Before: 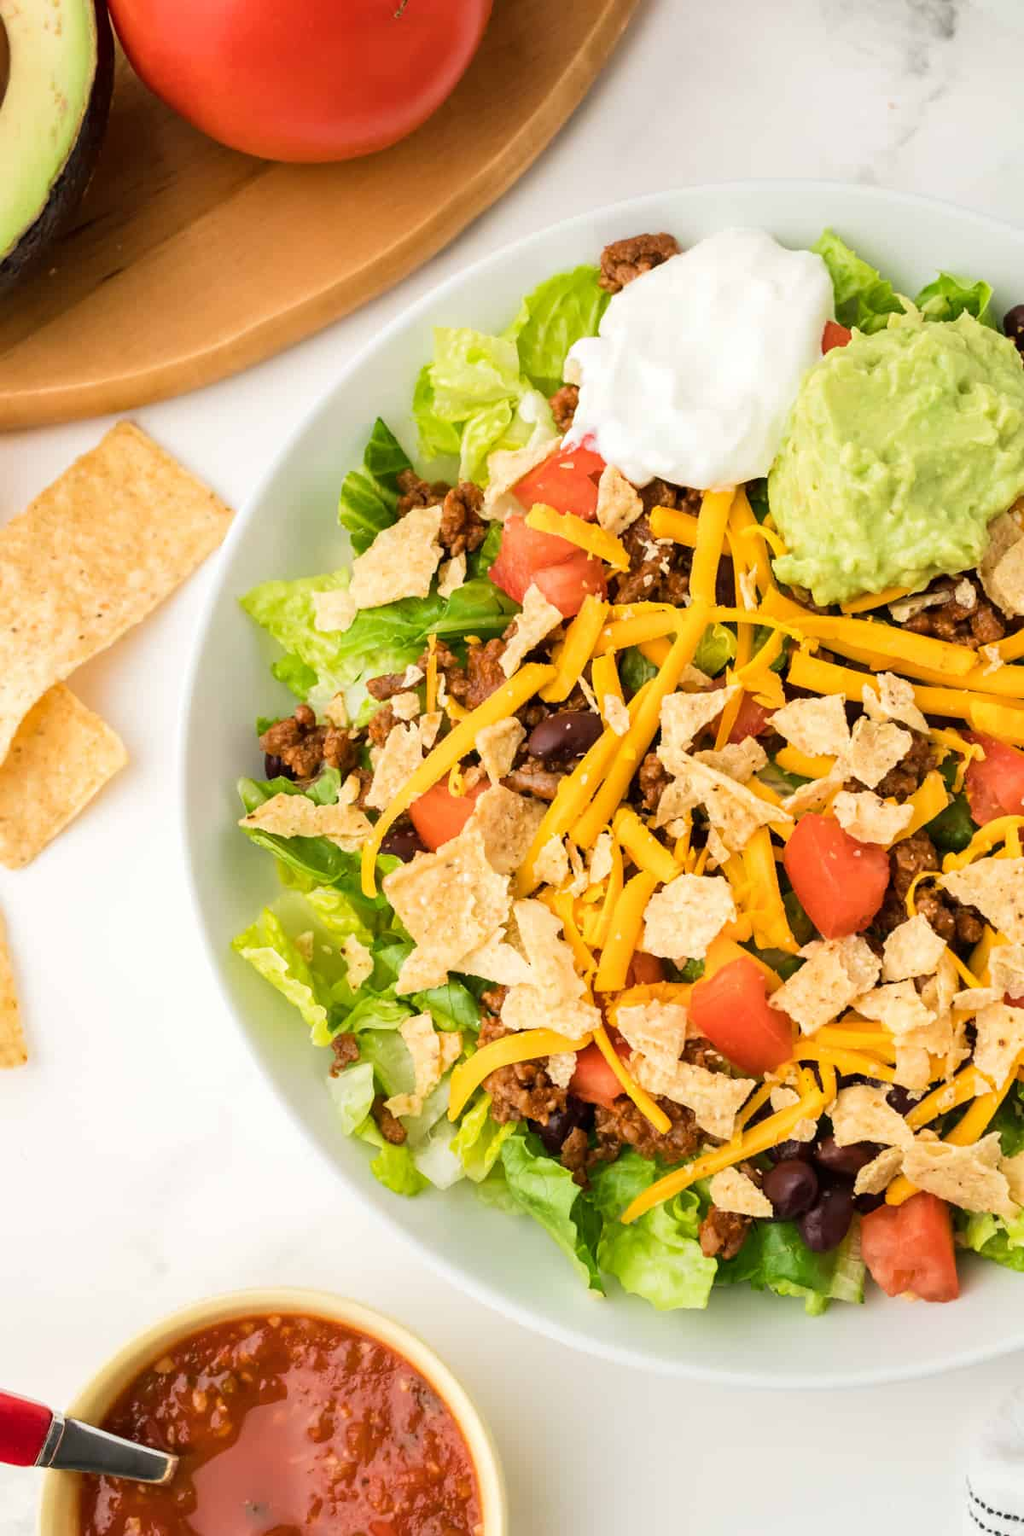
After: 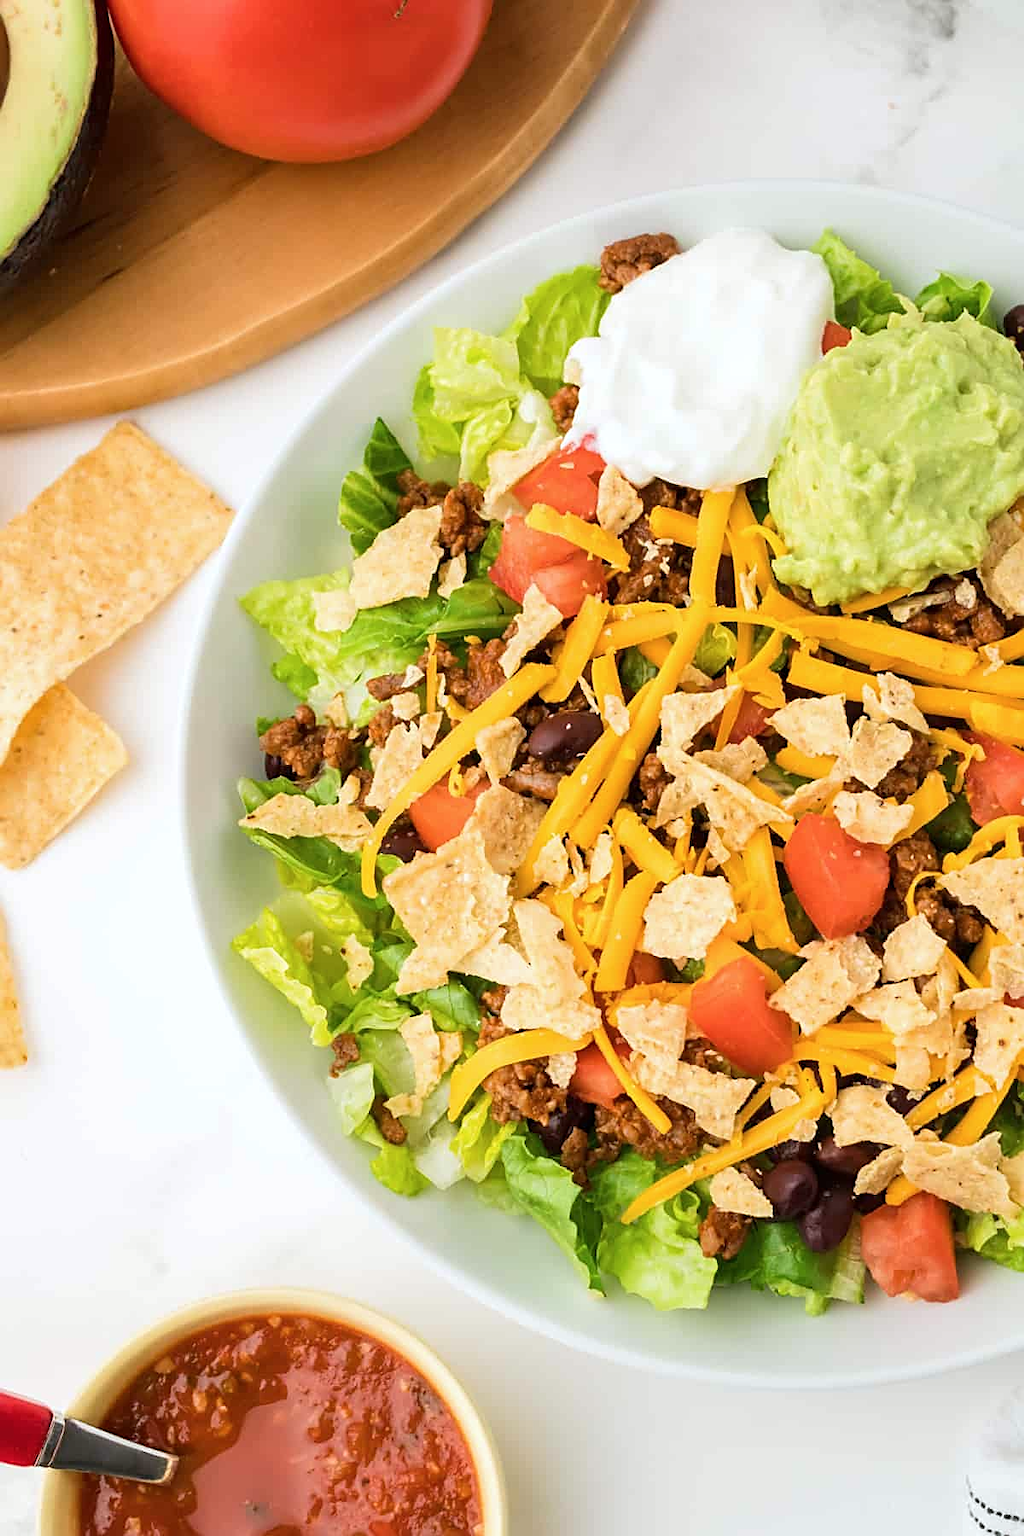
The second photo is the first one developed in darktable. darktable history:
sharpen: on, module defaults
base curve: curves: ch0 [(0, 0) (0.989, 0.992)], preserve colors none
color calibration: x 0.356, y 0.367, temperature 4745.09 K, saturation algorithm version 1 (2020)
